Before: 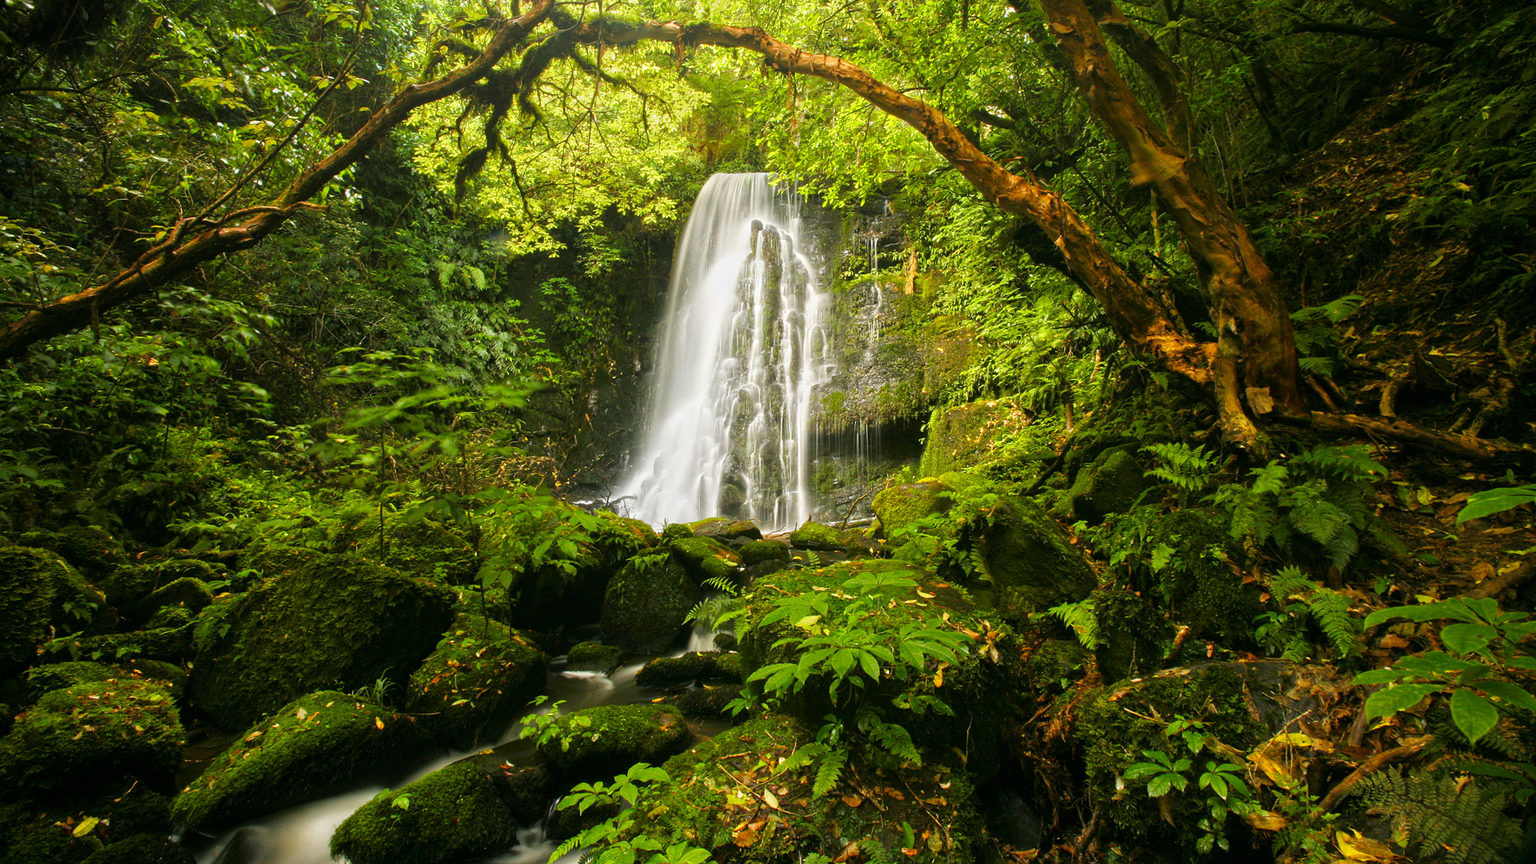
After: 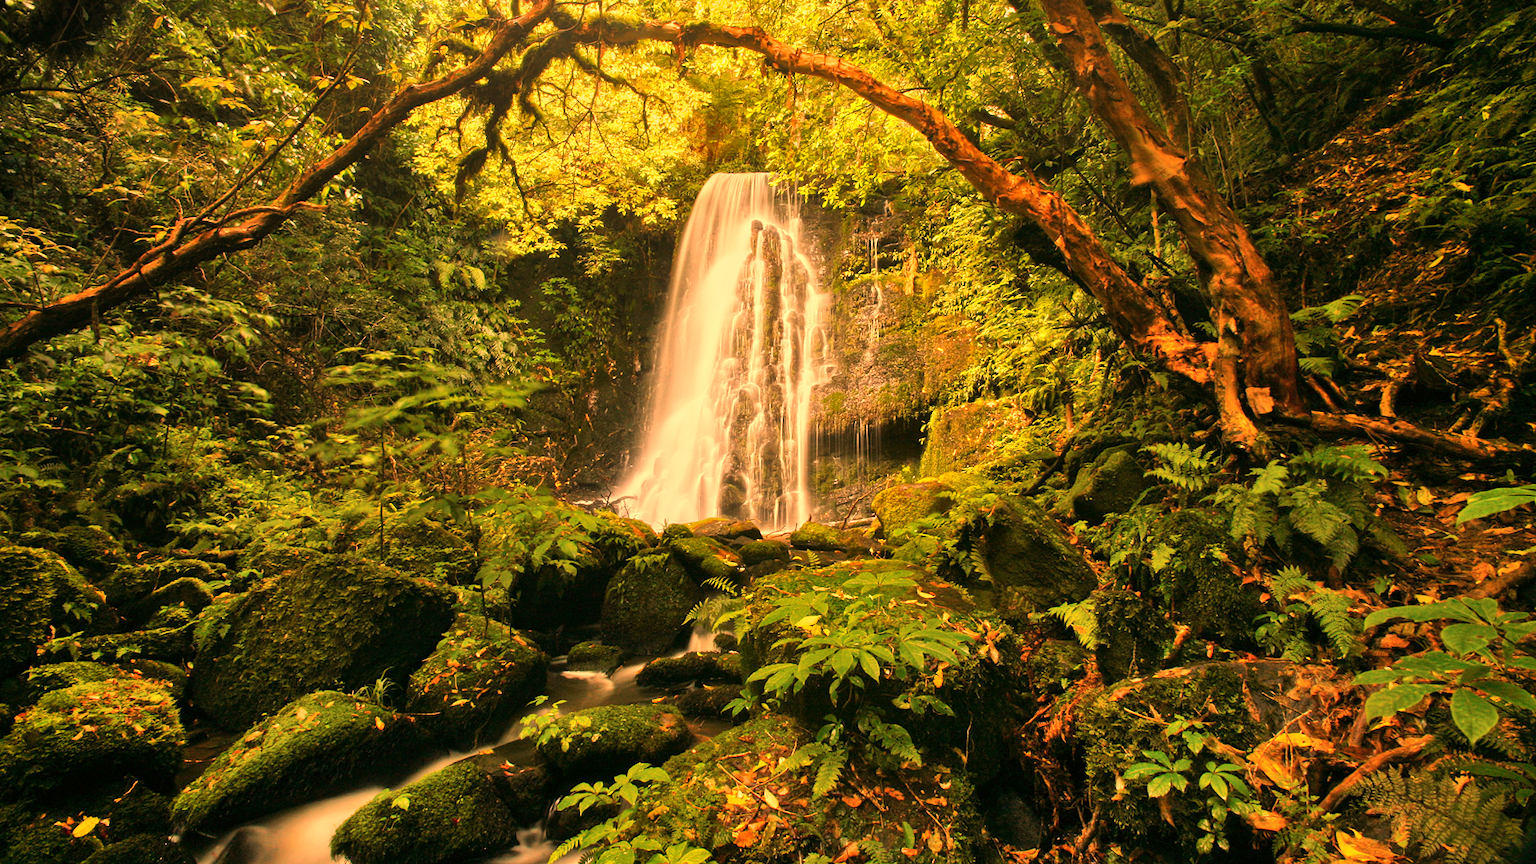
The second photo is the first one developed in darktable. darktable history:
white balance: red 1.467, blue 0.684
shadows and highlights: shadows 49, highlights -41, soften with gaussian
